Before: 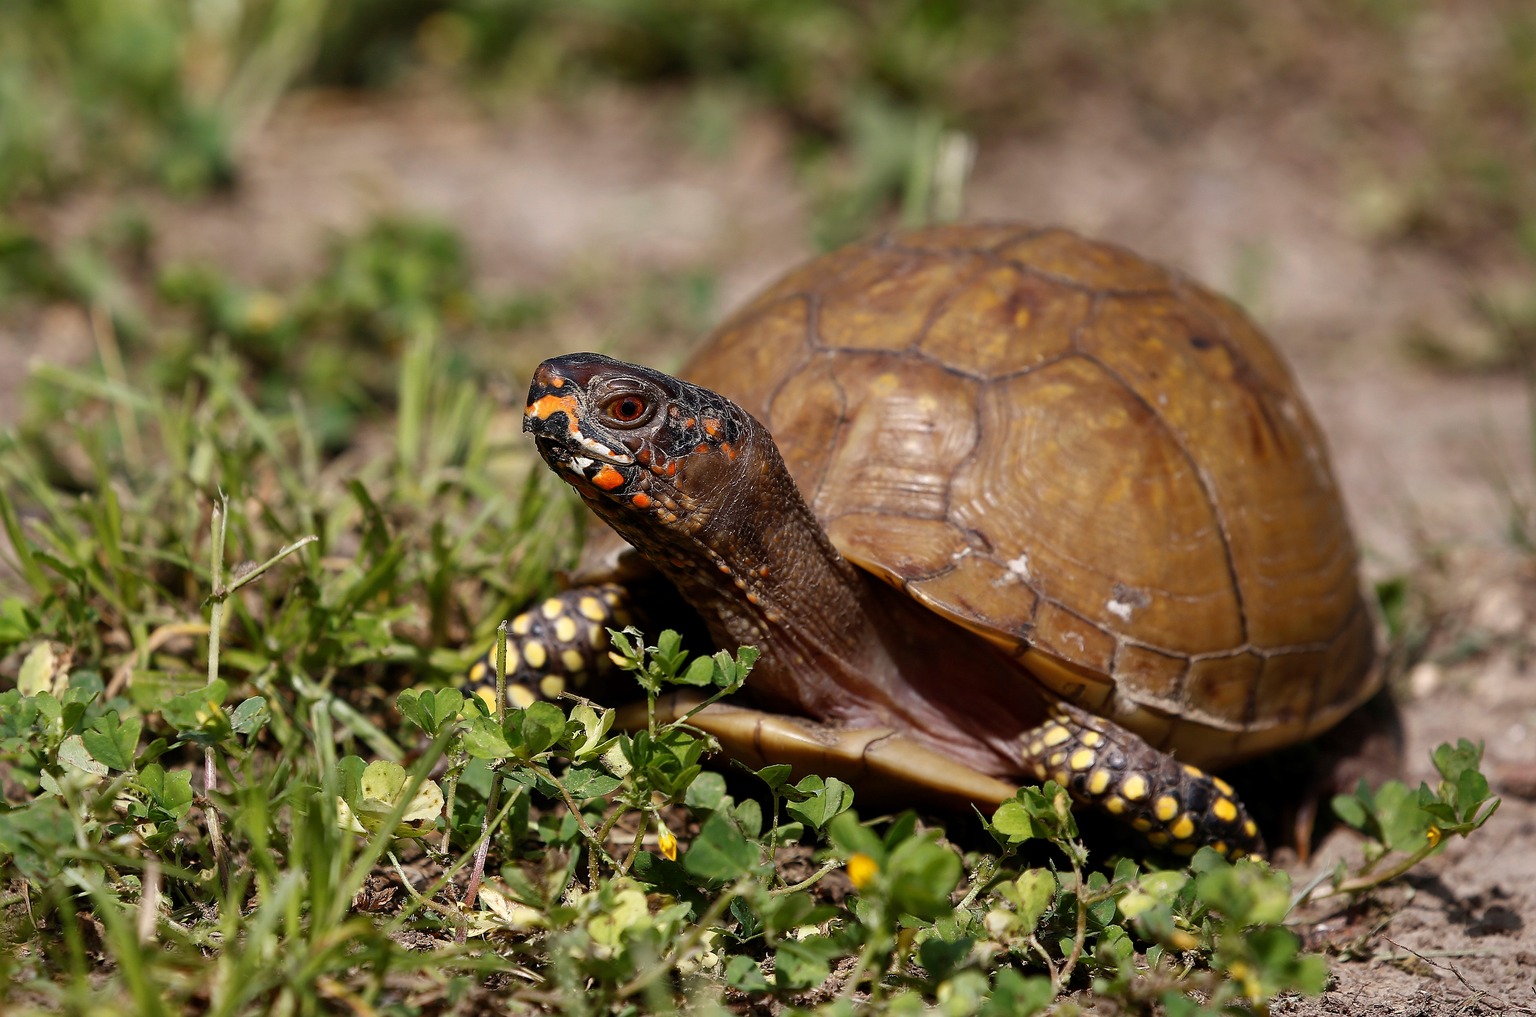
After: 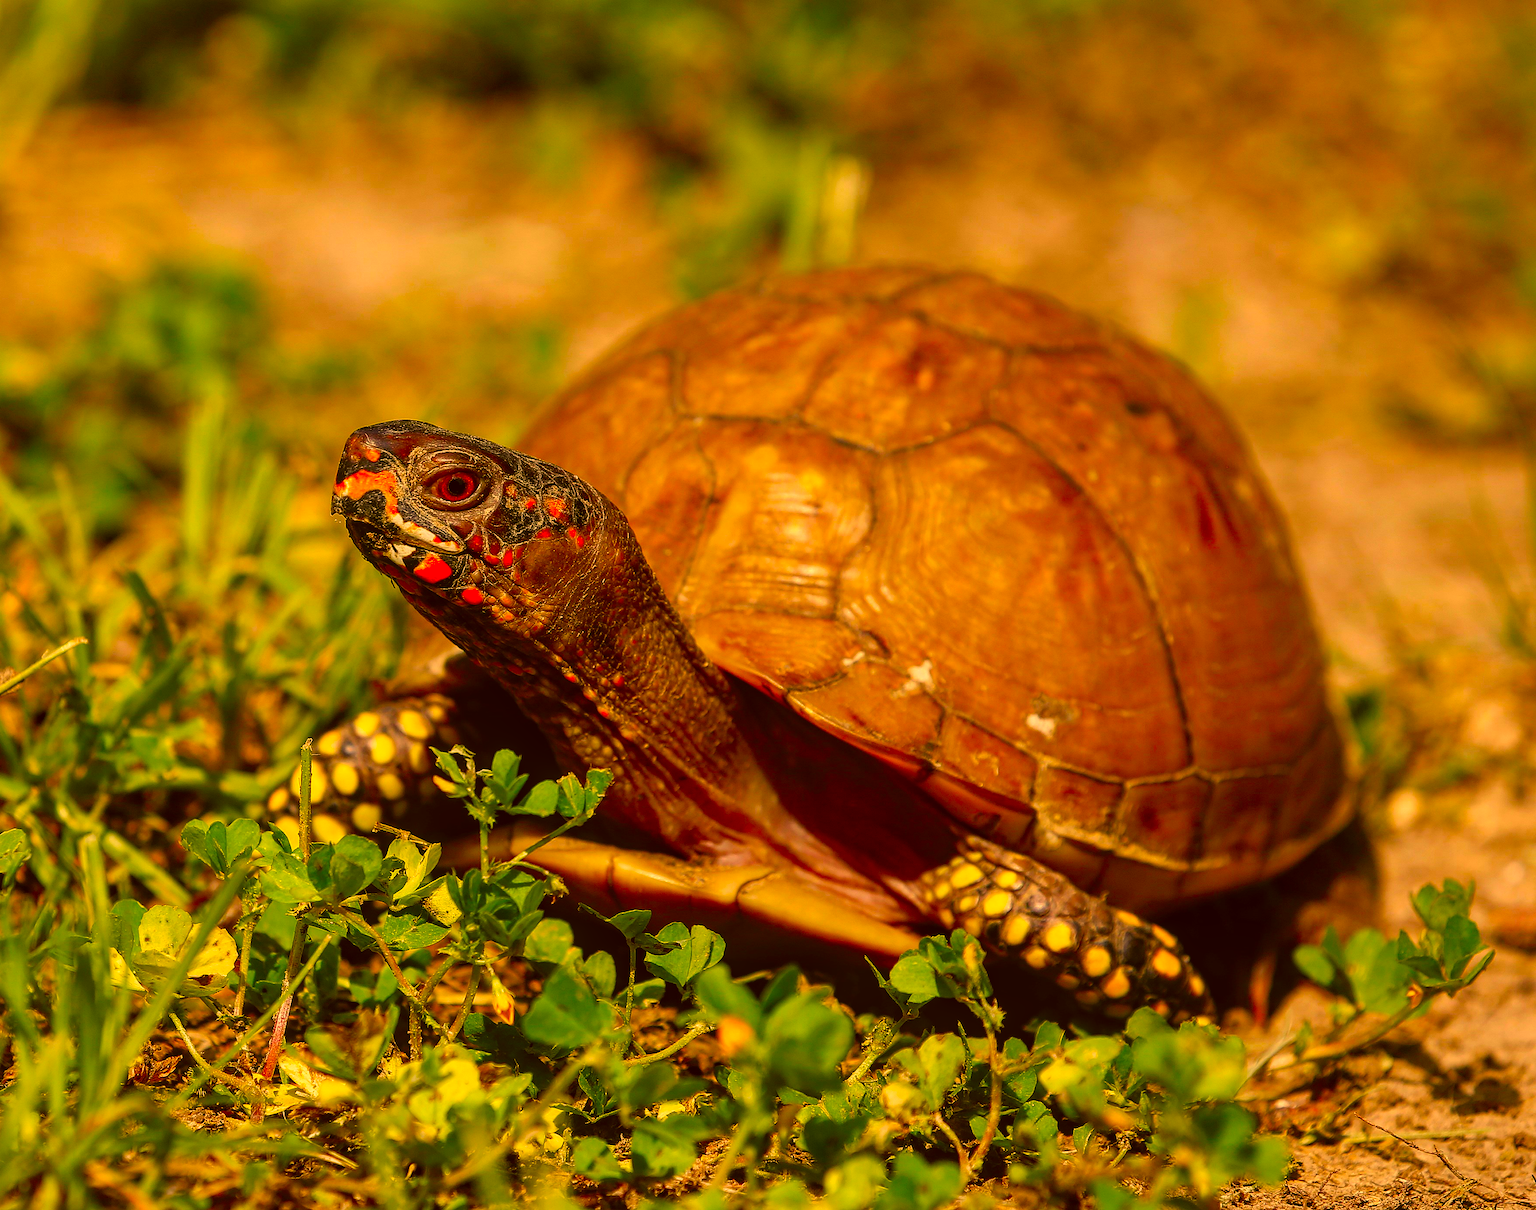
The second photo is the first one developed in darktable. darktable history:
color correction: highlights a* 11.07, highlights b* 30.13, shadows a* 2.83, shadows b* 17.11, saturation 1.74
contrast brightness saturation: contrast -0.093, brightness 0.052, saturation 0.083
local contrast: detail 130%
crop: left 15.942%
